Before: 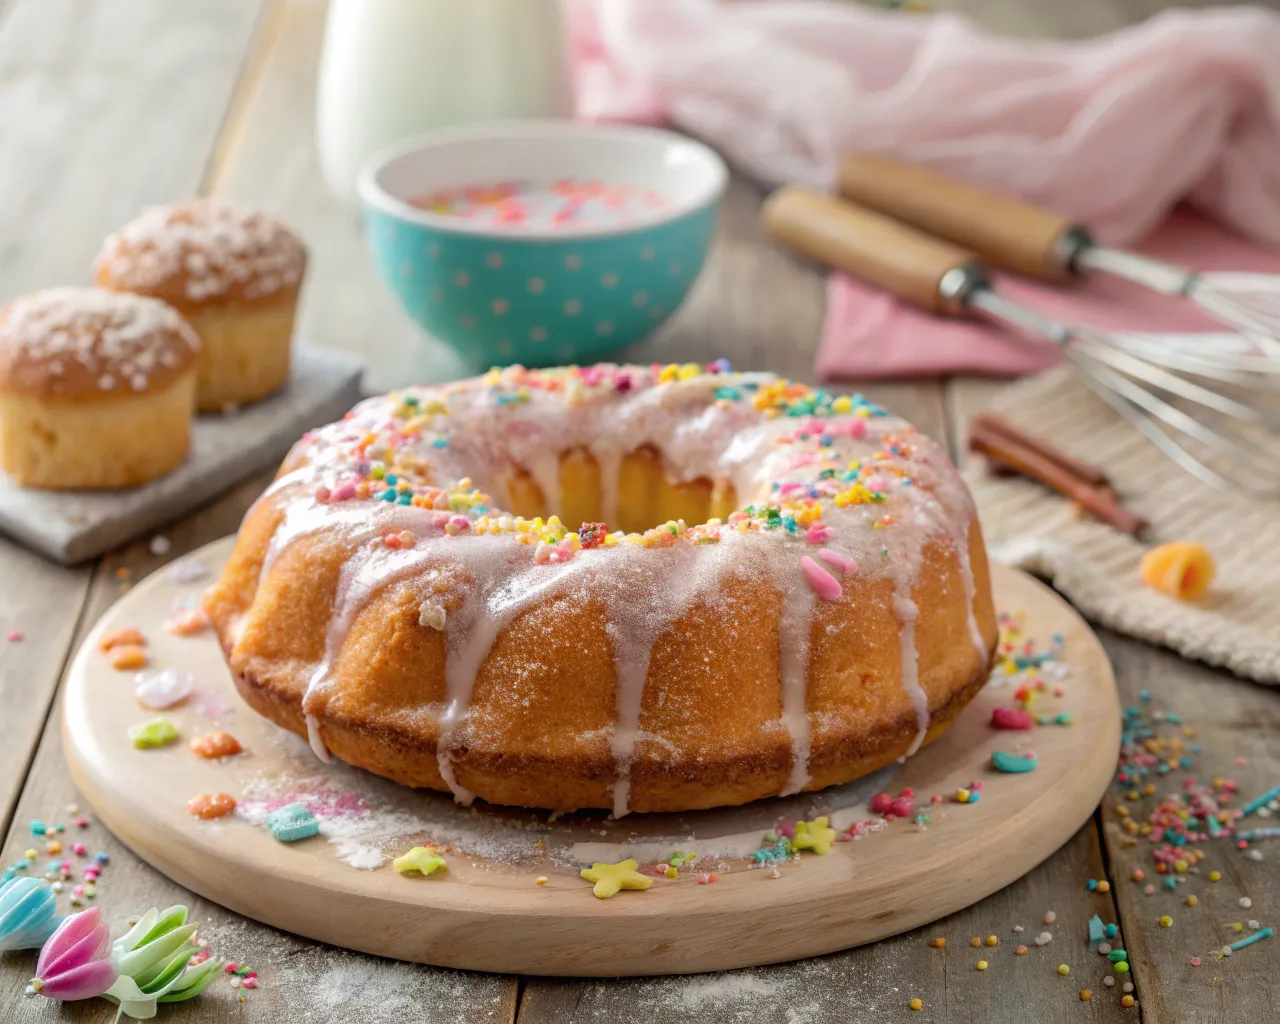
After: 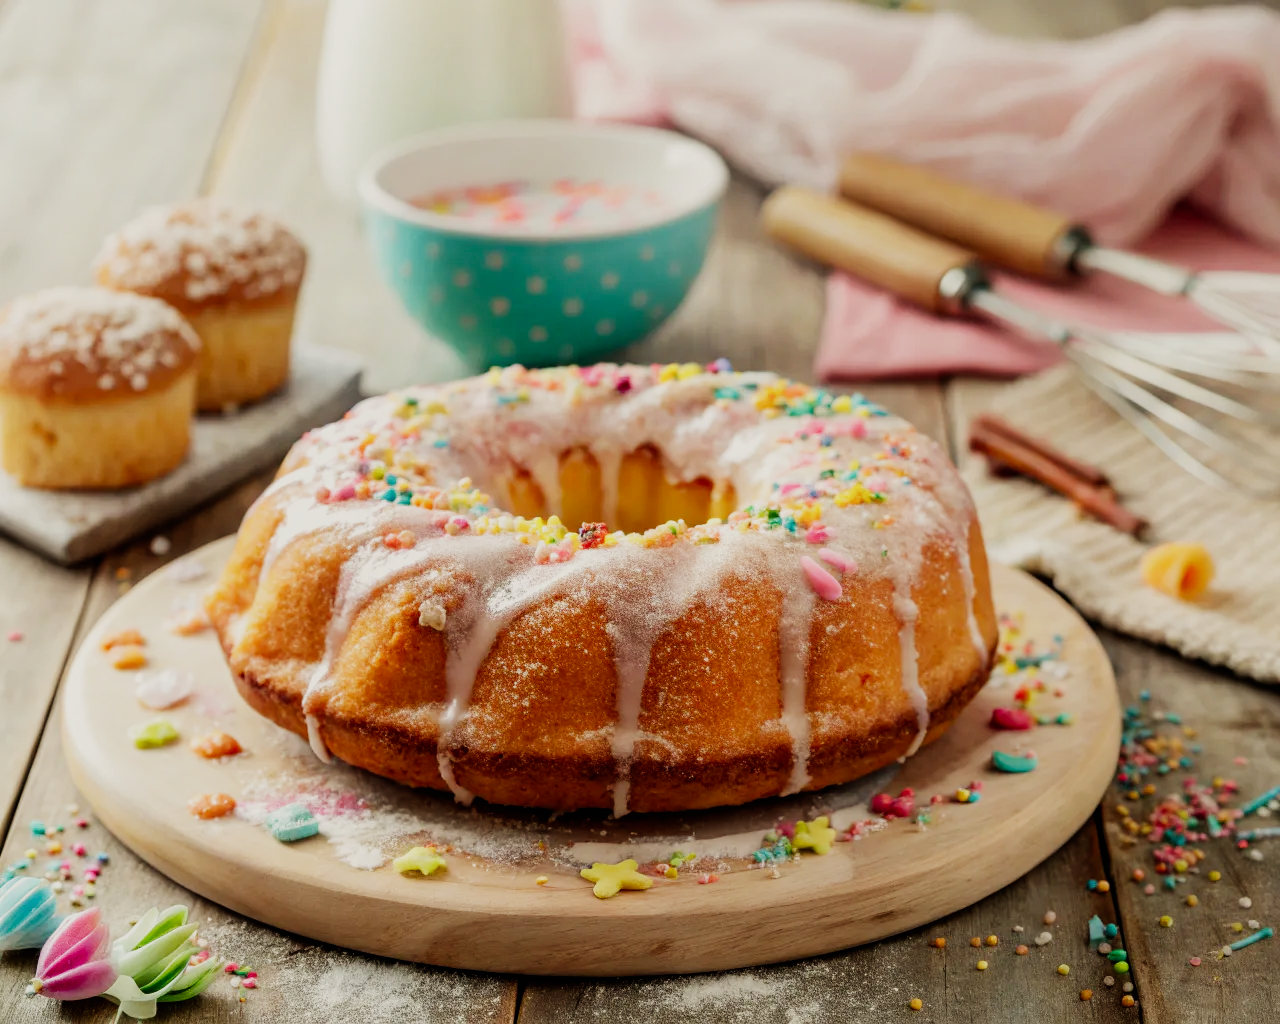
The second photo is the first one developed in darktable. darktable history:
white balance: red 1.029, blue 0.92
sigmoid: contrast 1.7, skew -0.2, preserve hue 0%, red attenuation 0.1, red rotation 0.035, green attenuation 0.1, green rotation -0.017, blue attenuation 0.15, blue rotation -0.052, base primaries Rec2020
